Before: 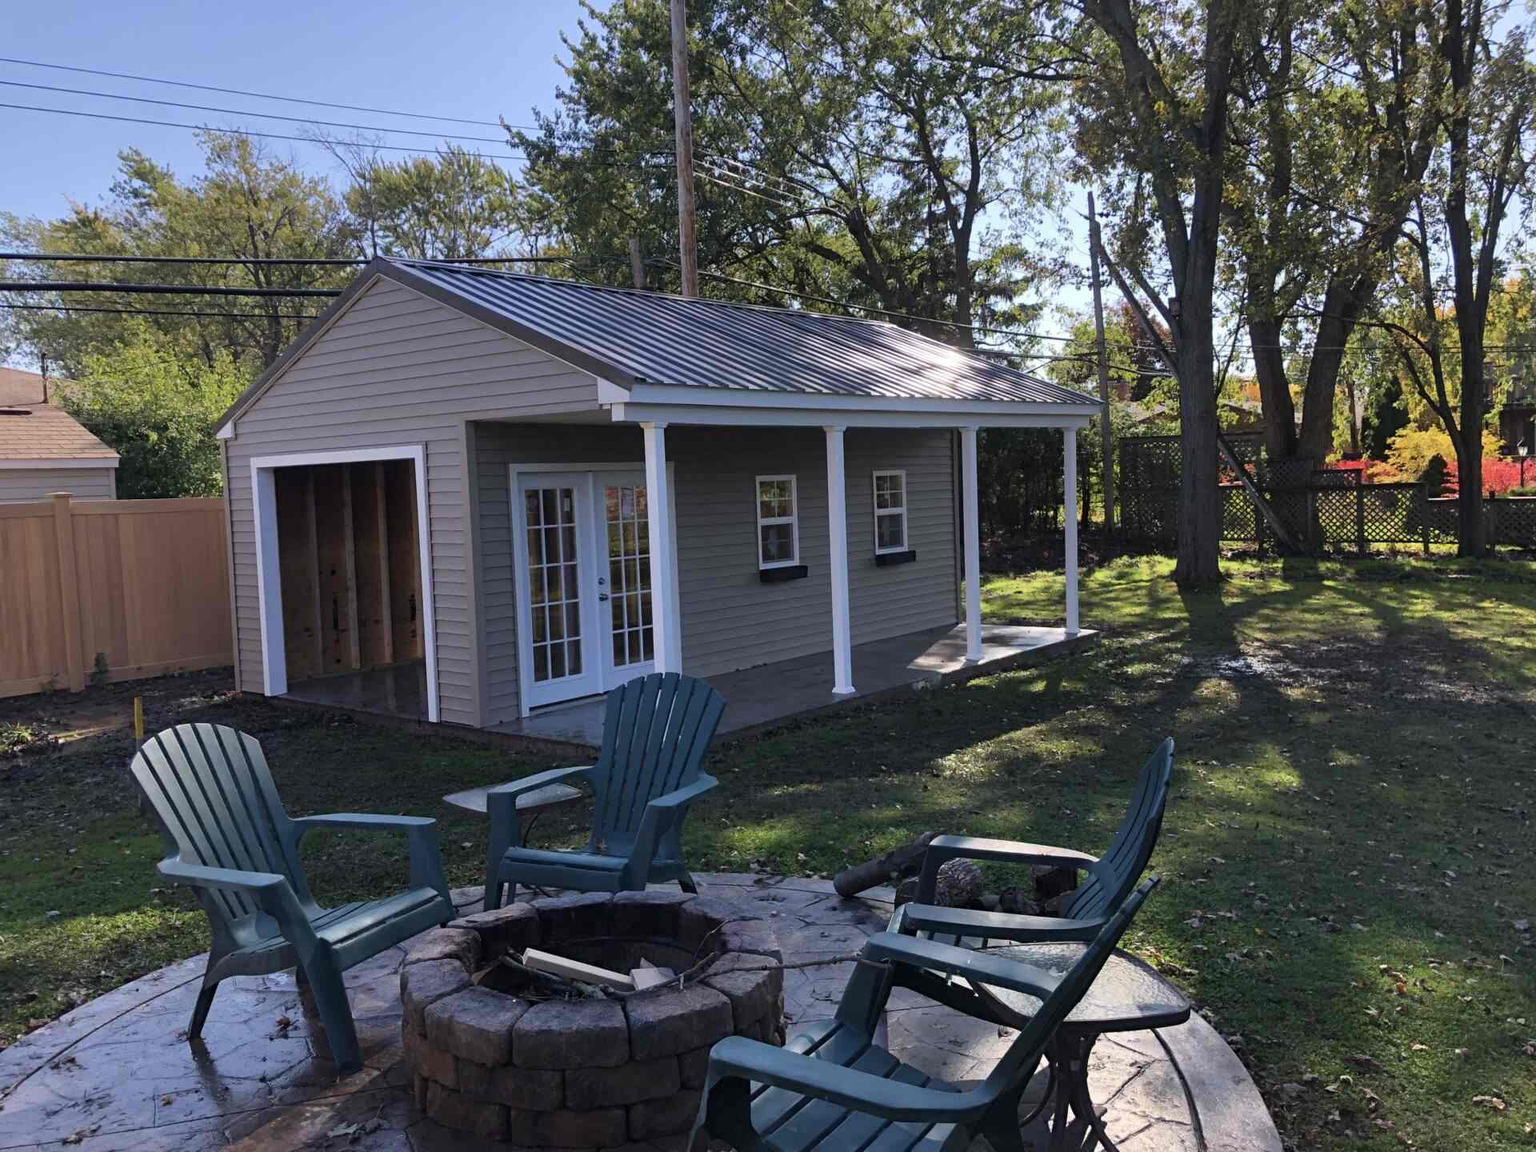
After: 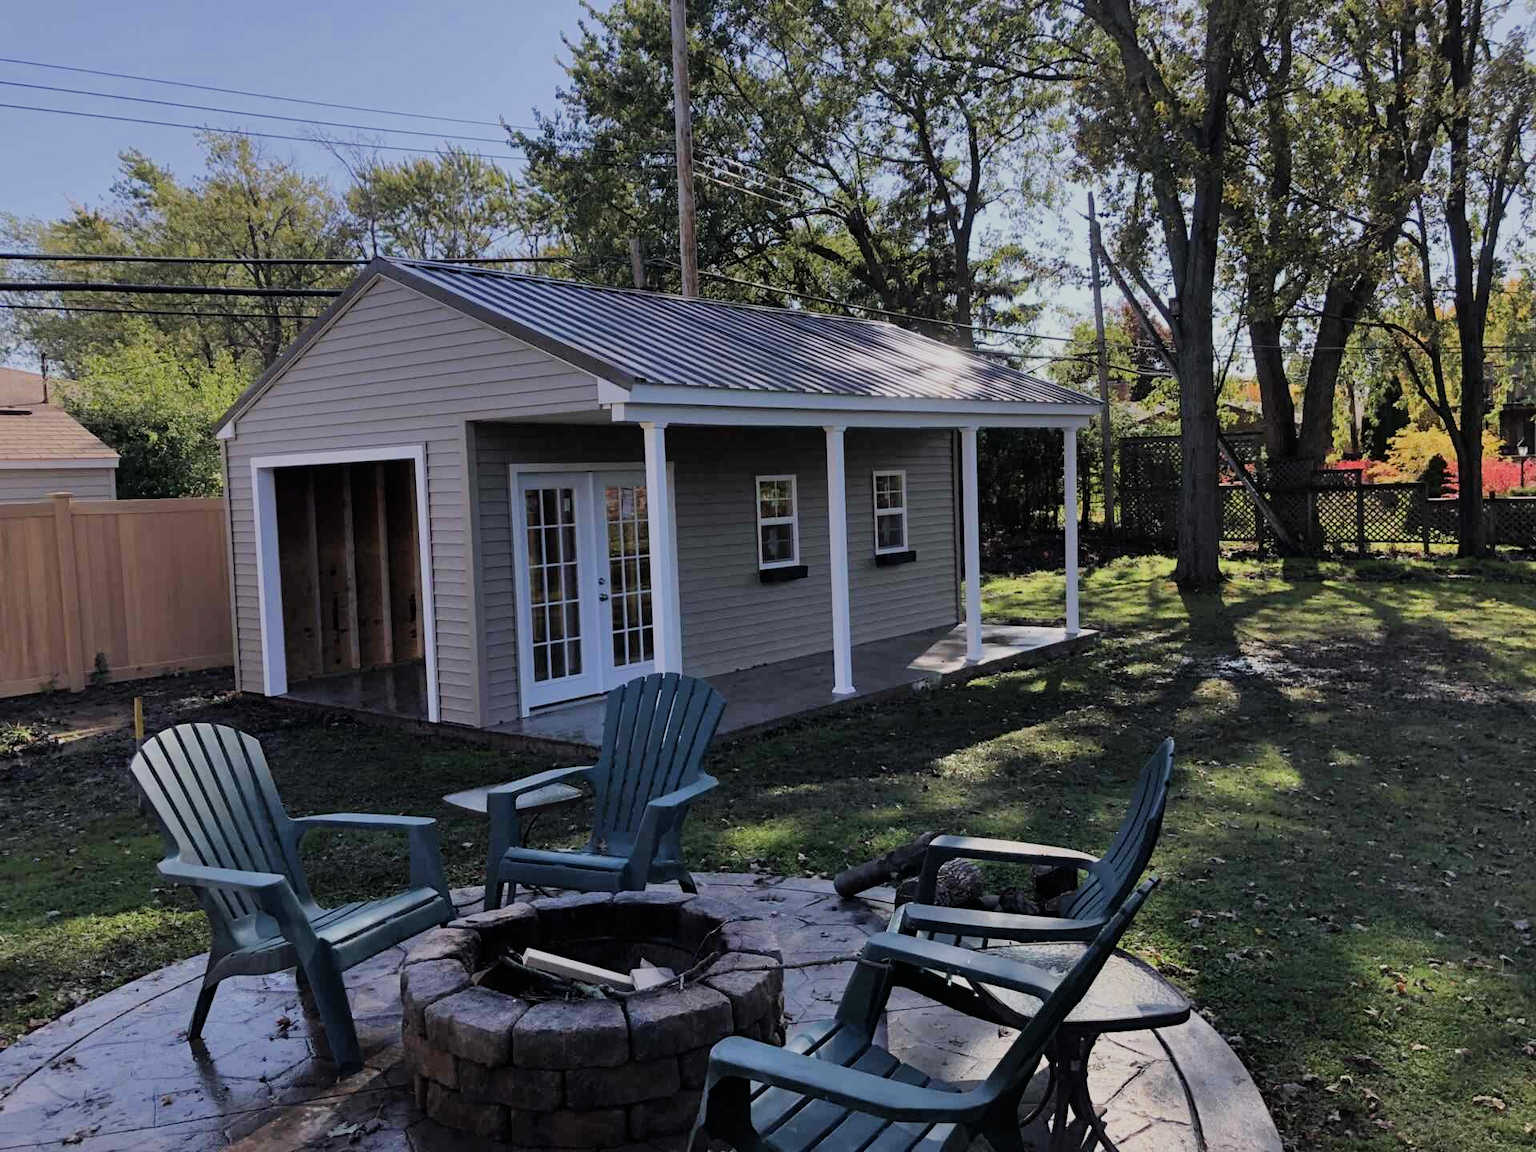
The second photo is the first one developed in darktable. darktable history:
filmic rgb: black relative exposure -7.65 EV, white relative exposure 4.56 EV, hardness 3.61
shadows and highlights: shadows 30.86, highlights 0, soften with gaussian
